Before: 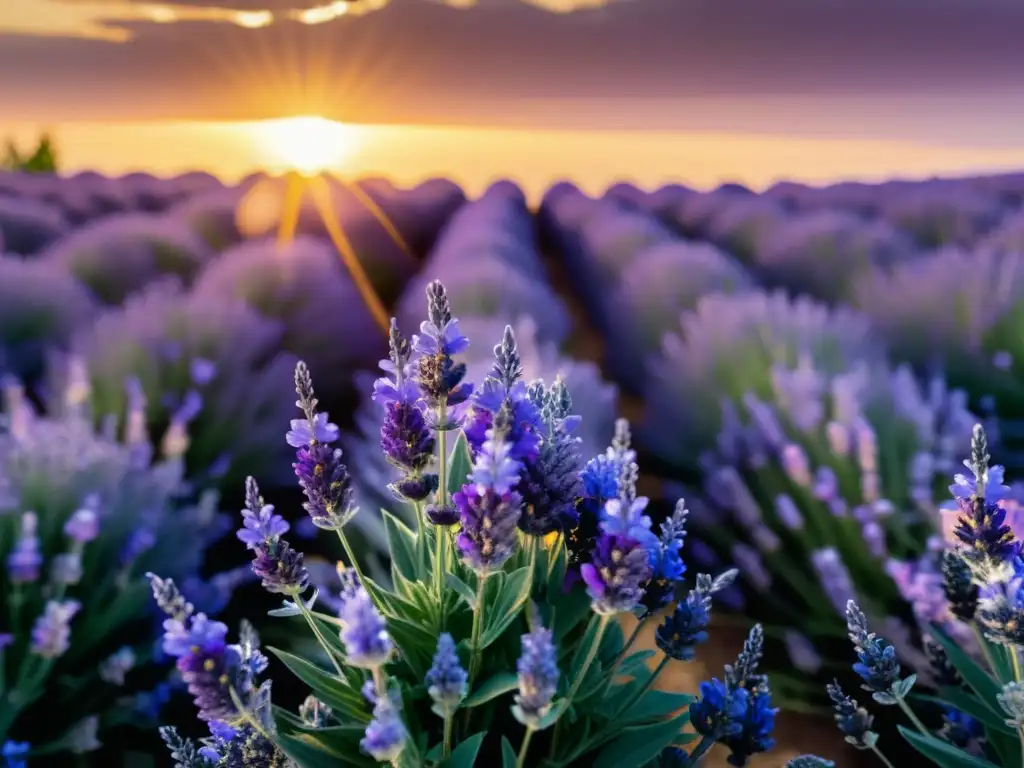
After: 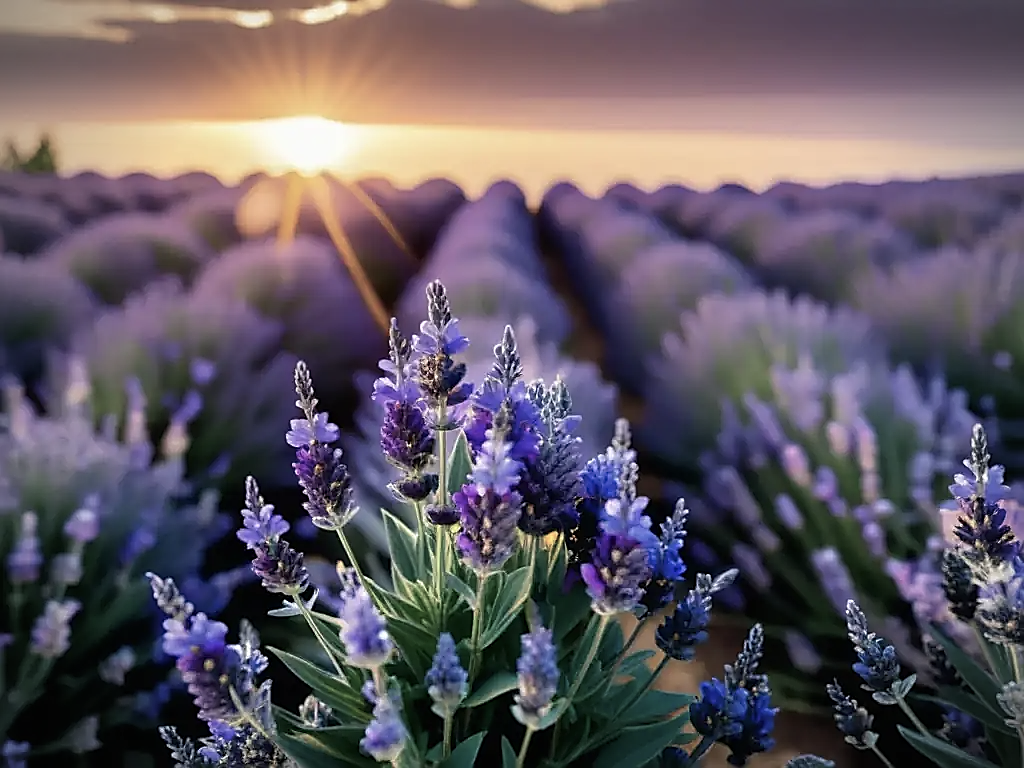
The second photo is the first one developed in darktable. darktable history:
color balance: input saturation 100.43%, contrast fulcrum 14.22%, output saturation 70.41%
rgb levels: preserve colors max RGB
vignetting: on, module defaults
sharpen: radius 1.4, amount 1.25, threshold 0.7
